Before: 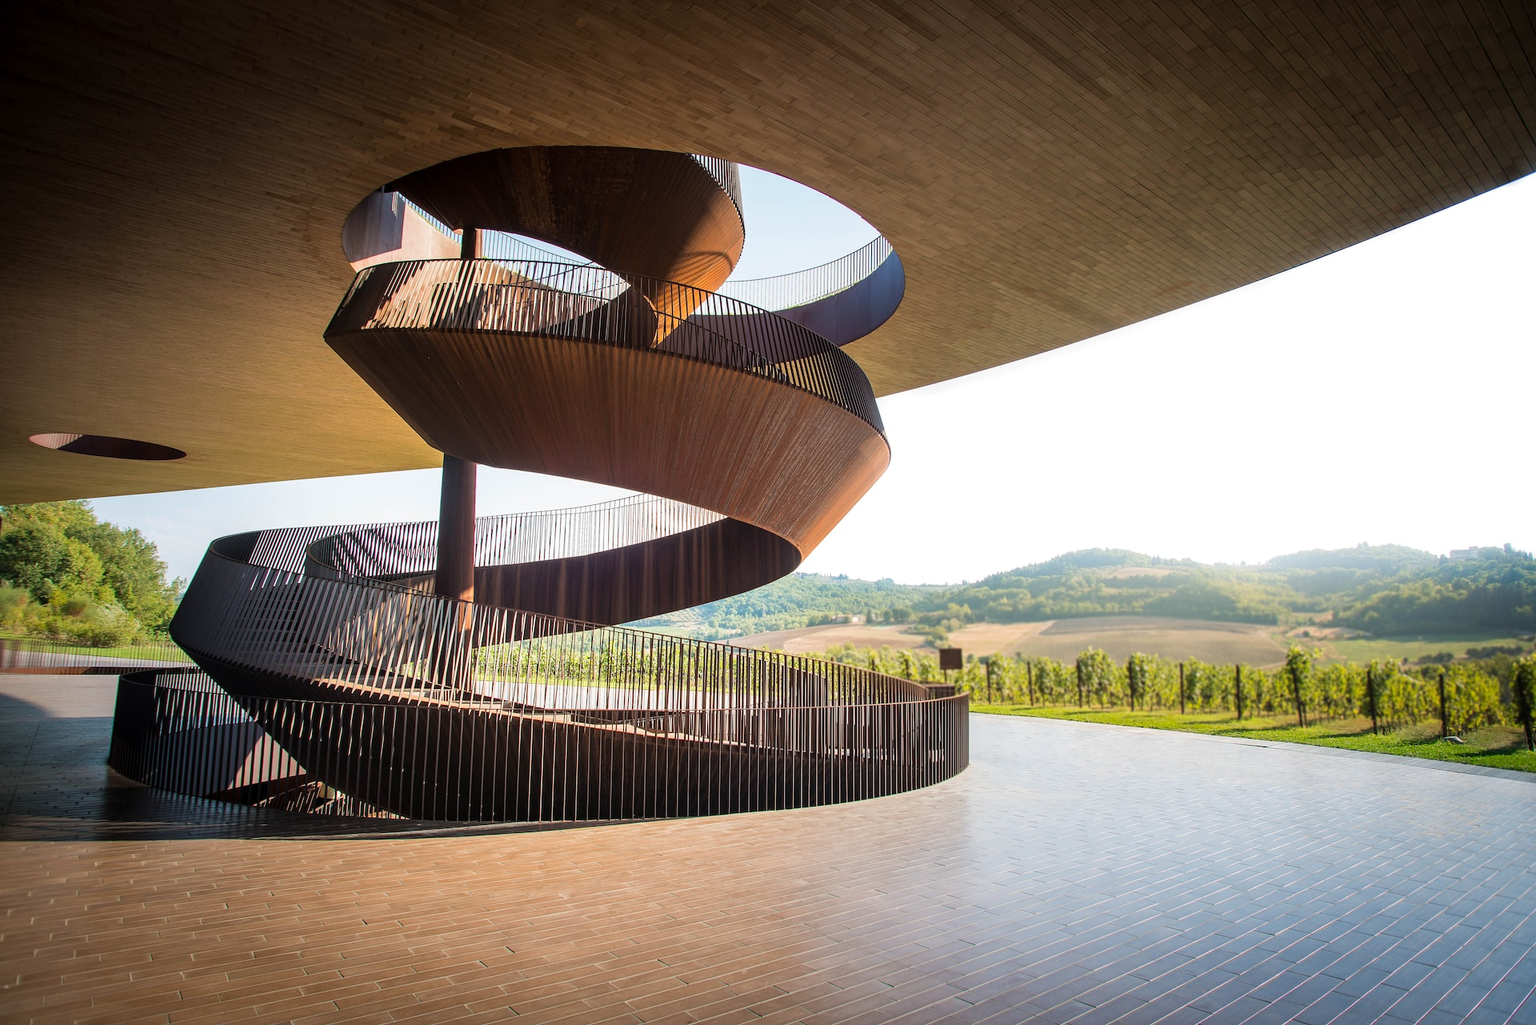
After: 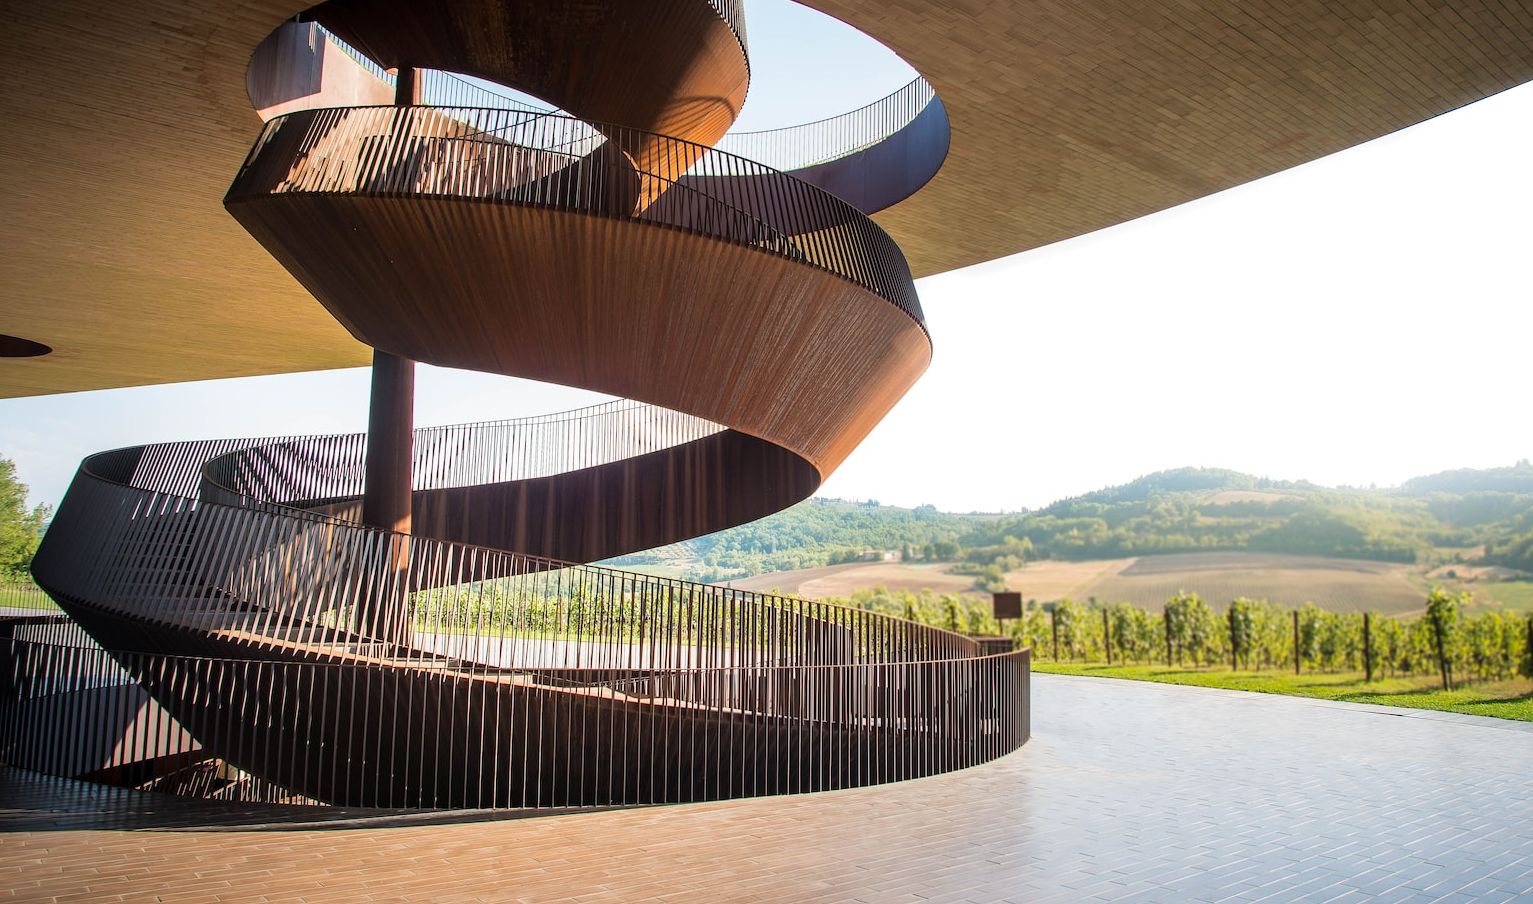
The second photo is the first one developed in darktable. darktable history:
crop: left 9.469%, top 17.022%, right 10.65%, bottom 12.336%
